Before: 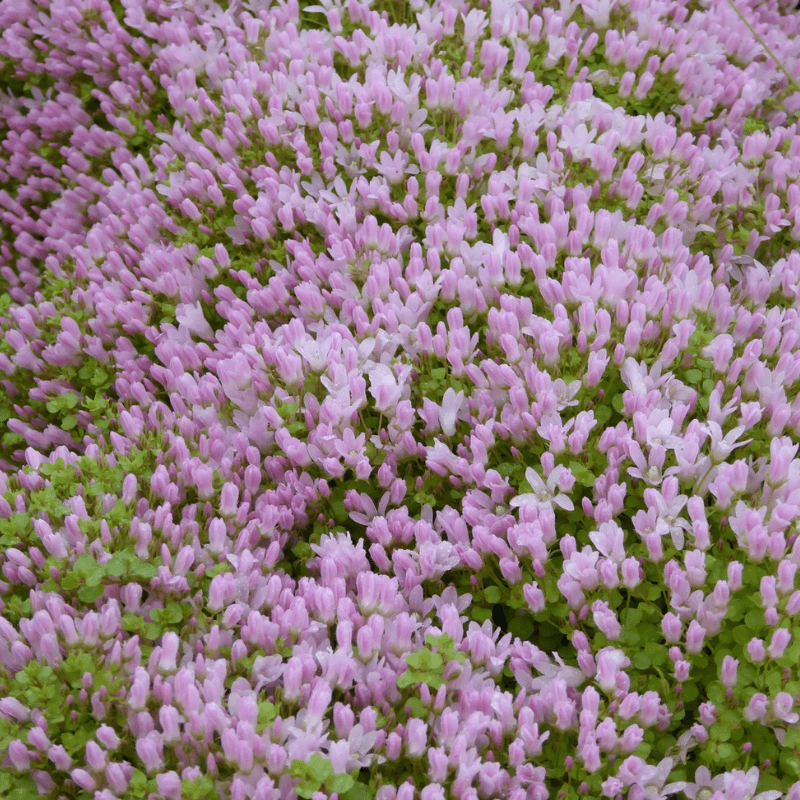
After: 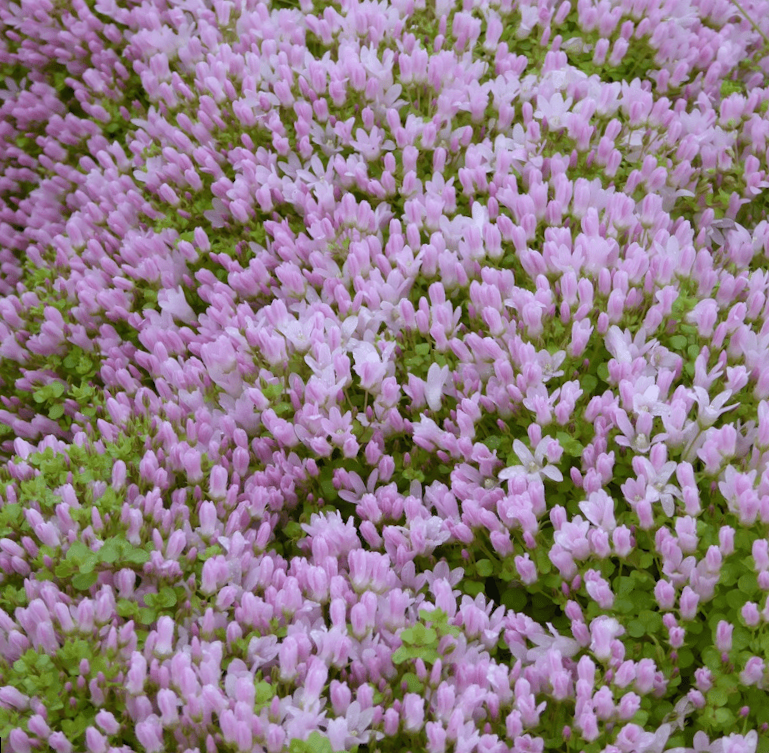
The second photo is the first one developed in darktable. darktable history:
white balance: red 0.98, blue 1.034
rotate and perspective: rotation -2.12°, lens shift (vertical) 0.009, lens shift (horizontal) -0.008, automatic cropping original format, crop left 0.036, crop right 0.964, crop top 0.05, crop bottom 0.959
